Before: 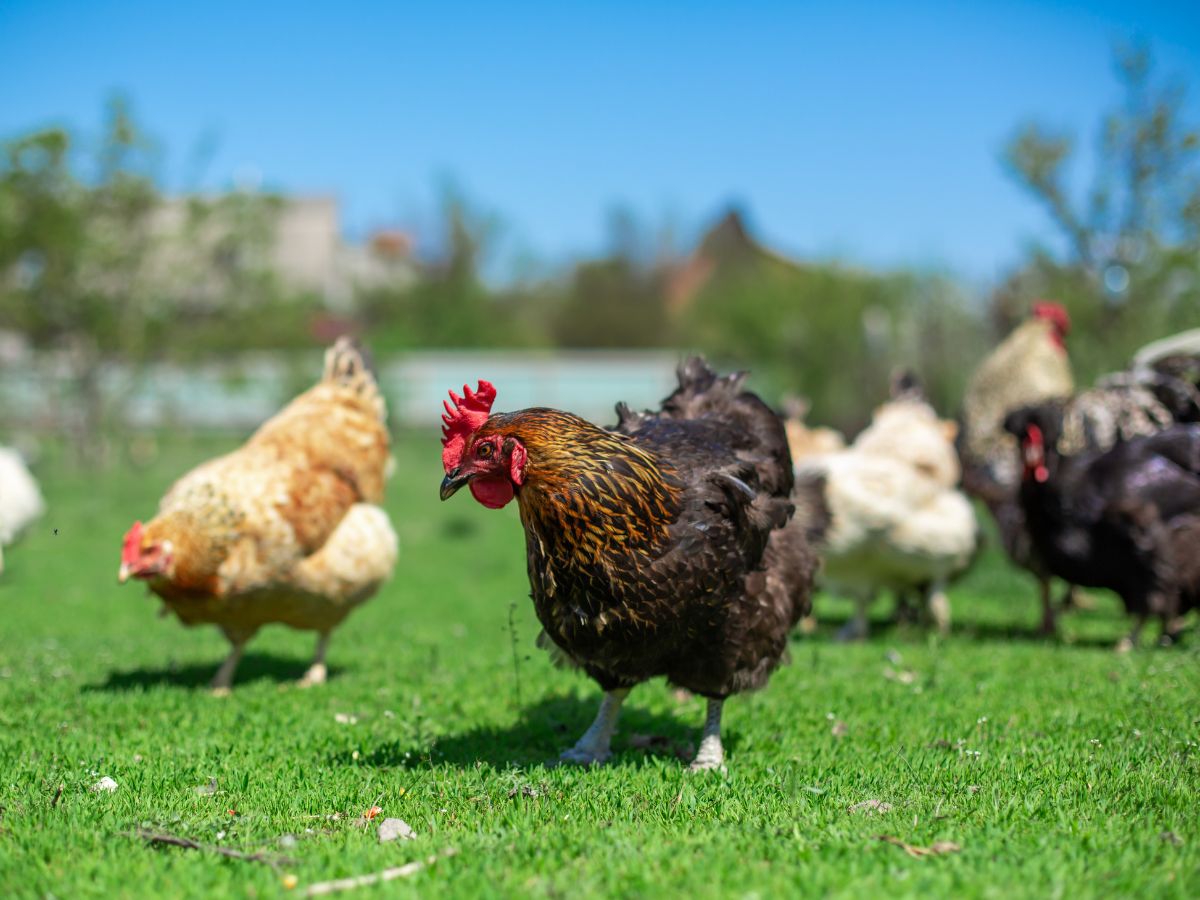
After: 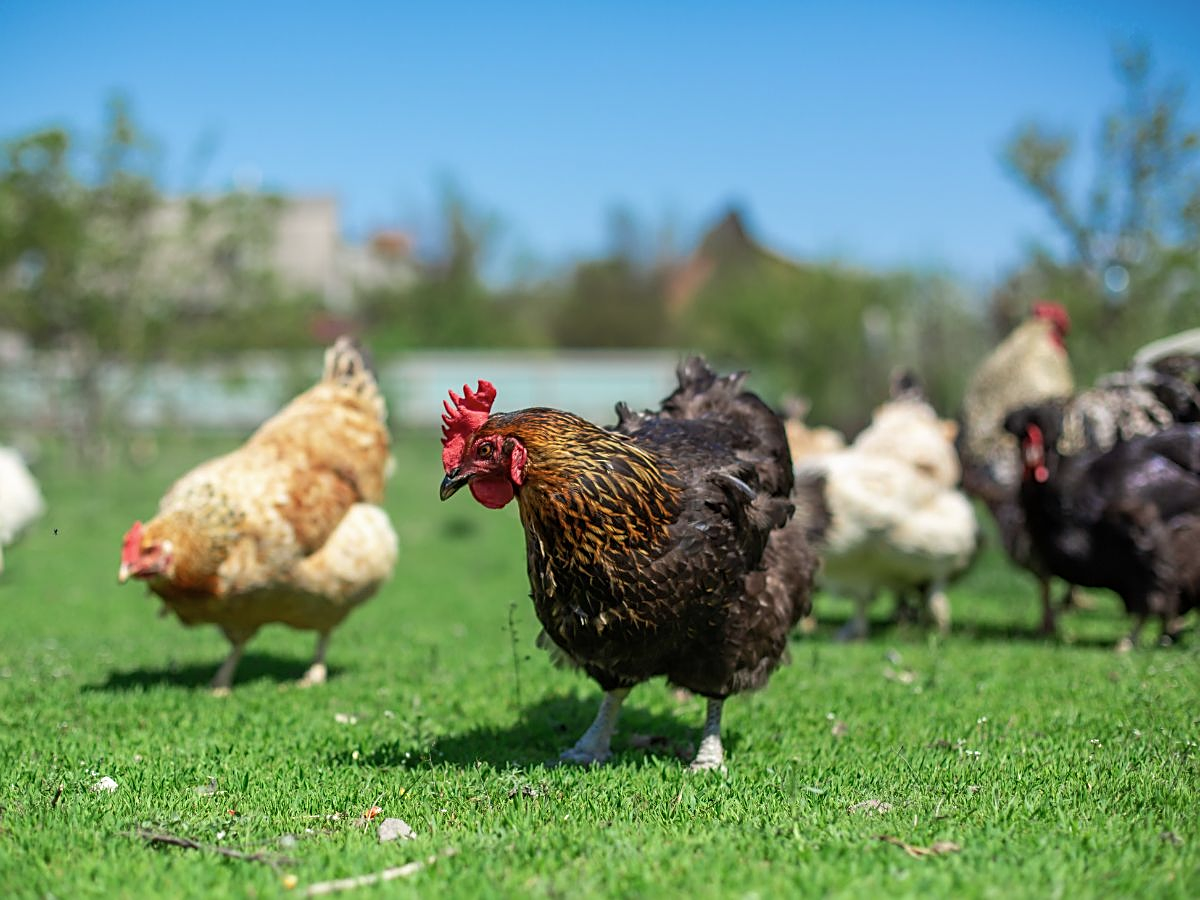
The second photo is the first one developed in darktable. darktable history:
contrast brightness saturation: saturation -0.1
sharpen: on, module defaults
